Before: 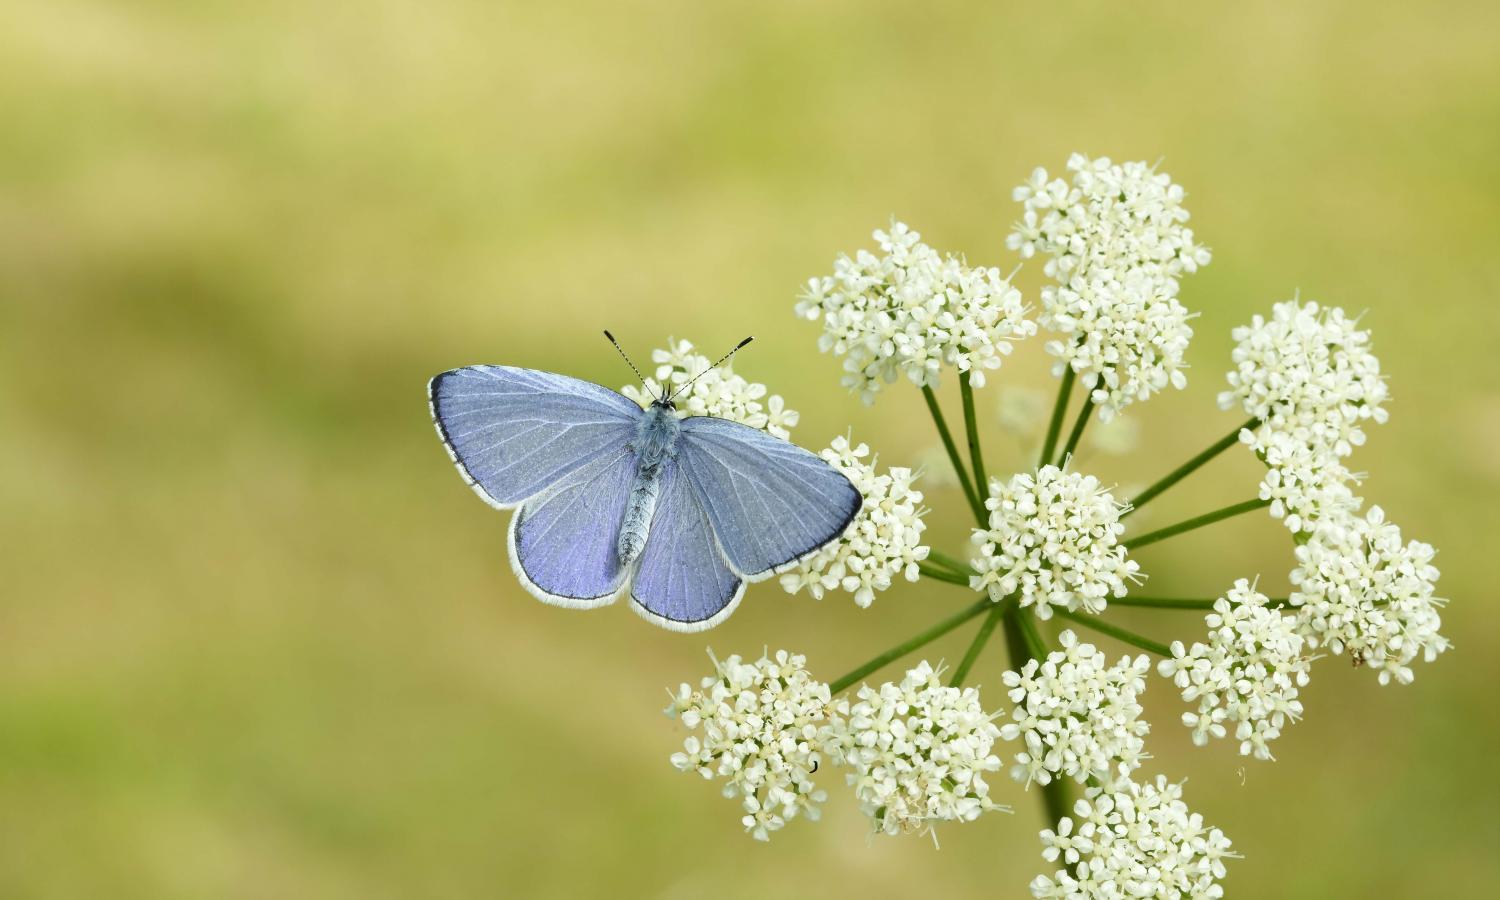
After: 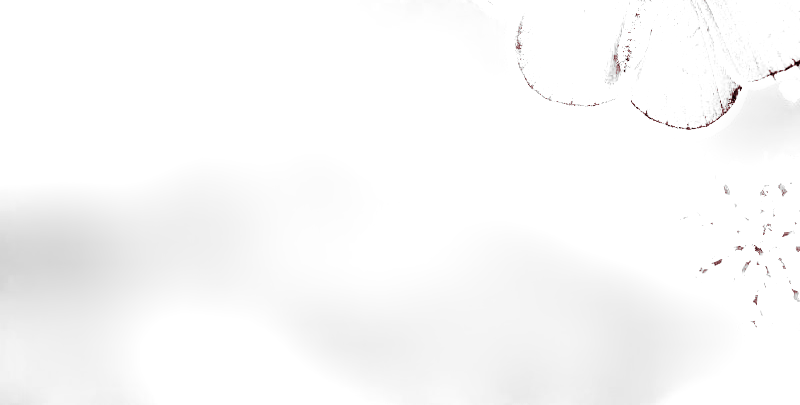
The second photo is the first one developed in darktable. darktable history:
monochrome: a -6.99, b 35.61, size 1.4
base curve: curves: ch0 [(0, 0) (0.007, 0.004) (0.027, 0.03) (0.046, 0.07) (0.207, 0.54) (0.442, 0.872) (0.673, 0.972) (1, 1)], preserve colors none
tone curve: curves: ch0 [(0, 0) (0.003, 0.002) (0.011, 0.002) (0.025, 0.002) (0.044, 0.002) (0.069, 0.002) (0.1, 0.003) (0.136, 0.008) (0.177, 0.03) (0.224, 0.058) (0.277, 0.139) (0.335, 0.233) (0.399, 0.363) (0.468, 0.506) (0.543, 0.649) (0.623, 0.781) (0.709, 0.88) (0.801, 0.956) (0.898, 0.994) (1, 1)], preserve colors none
crop and rotate: top 54.778%, right 46.61%, bottom 0.159%
levels: levels [0, 0.476, 0.951]
split-toning: highlights › saturation 0, balance -61.83
contrast brightness saturation: saturation 0.5
